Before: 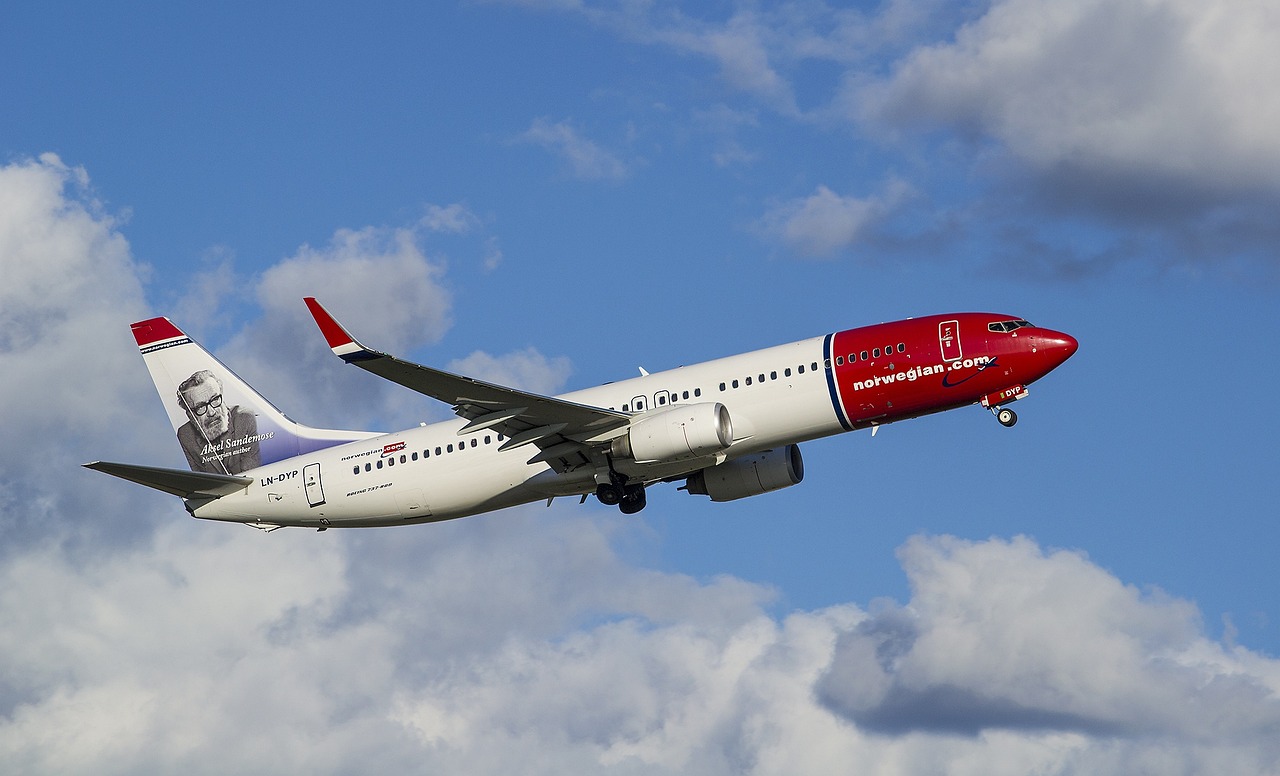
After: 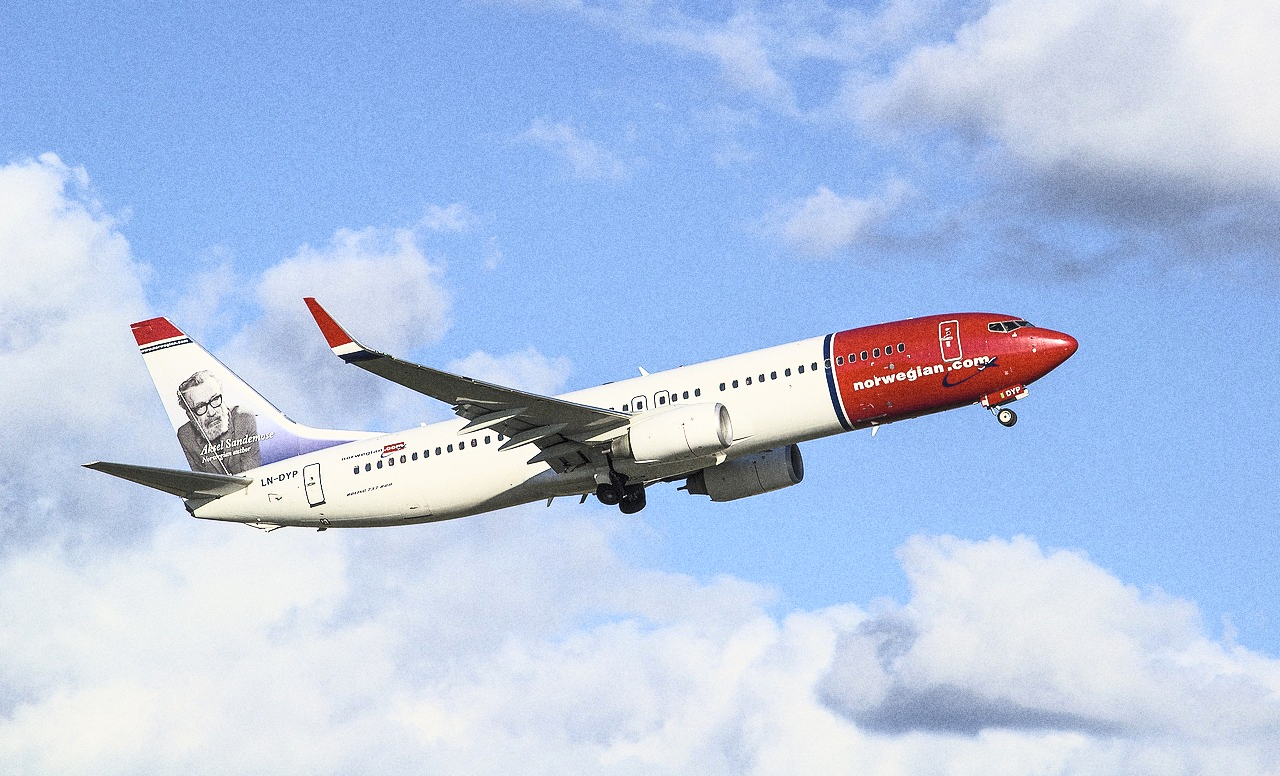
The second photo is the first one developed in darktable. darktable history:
contrast brightness saturation: contrast 0.39, brightness 0.53
grain: coarseness 0.09 ISO, strength 40%
